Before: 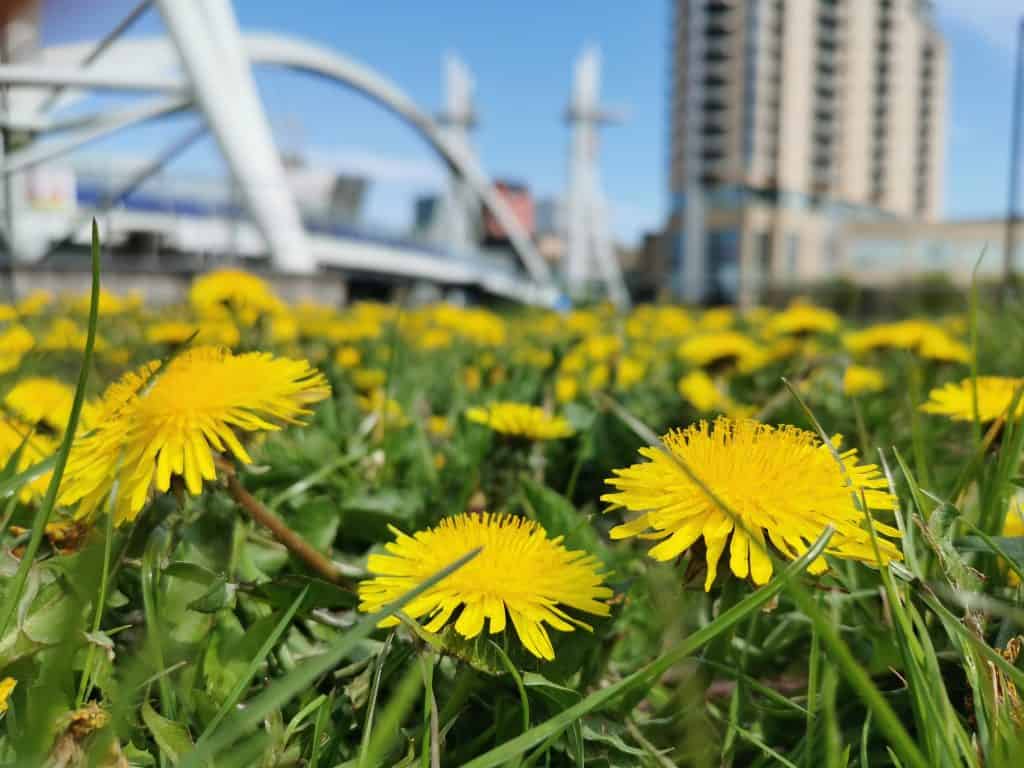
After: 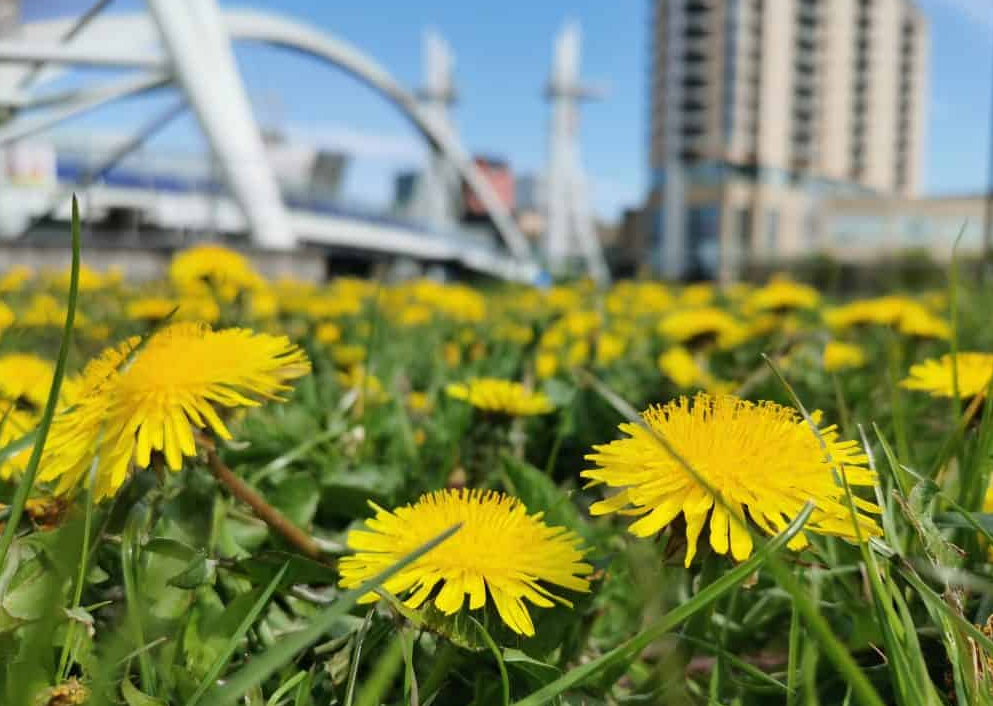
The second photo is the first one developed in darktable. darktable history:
crop: left 1.983%, top 3.18%, right 0.977%, bottom 4.851%
